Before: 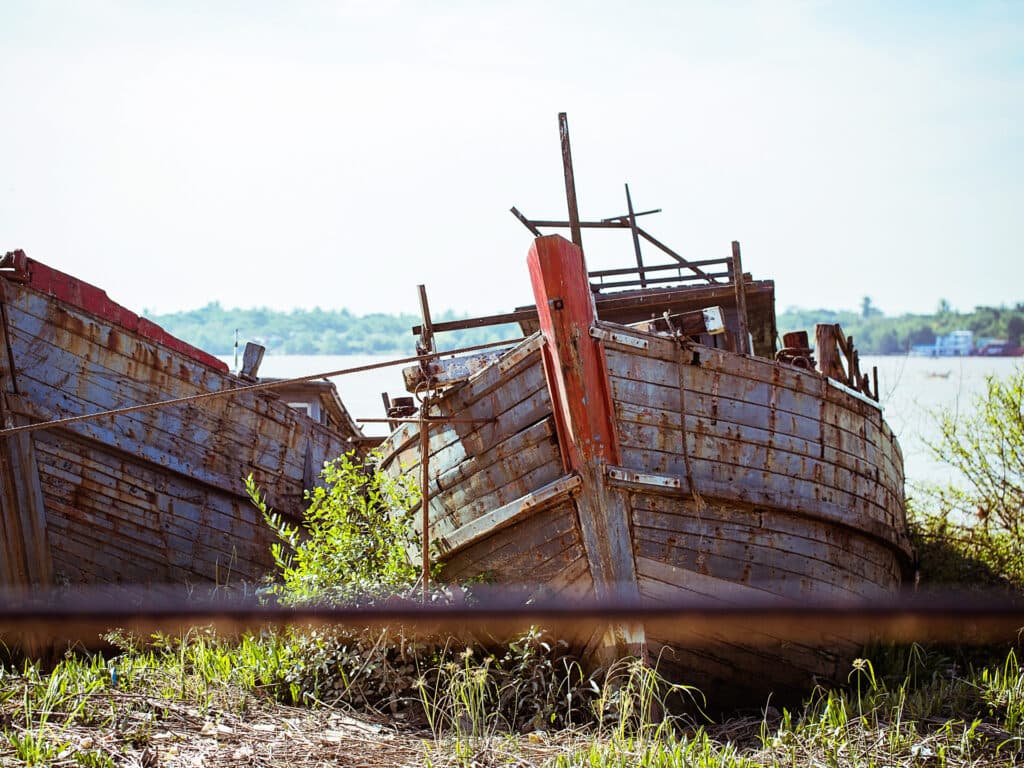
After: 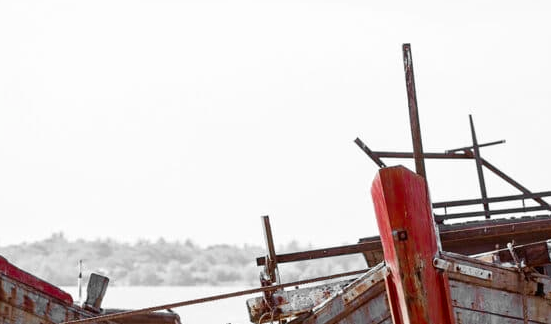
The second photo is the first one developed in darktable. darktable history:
color zones: curves: ch0 [(0, 0.497) (0.096, 0.361) (0.221, 0.538) (0.429, 0.5) (0.571, 0.5) (0.714, 0.5) (0.857, 0.5) (1, 0.497)]; ch1 [(0, 0.5) (0.143, 0.5) (0.257, -0.002) (0.429, 0.04) (0.571, -0.001) (0.714, -0.015) (0.857, 0.024) (1, 0.5)]
crop: left 15.306%, top 9.065%, right 30.789%, bottom 48.638%
